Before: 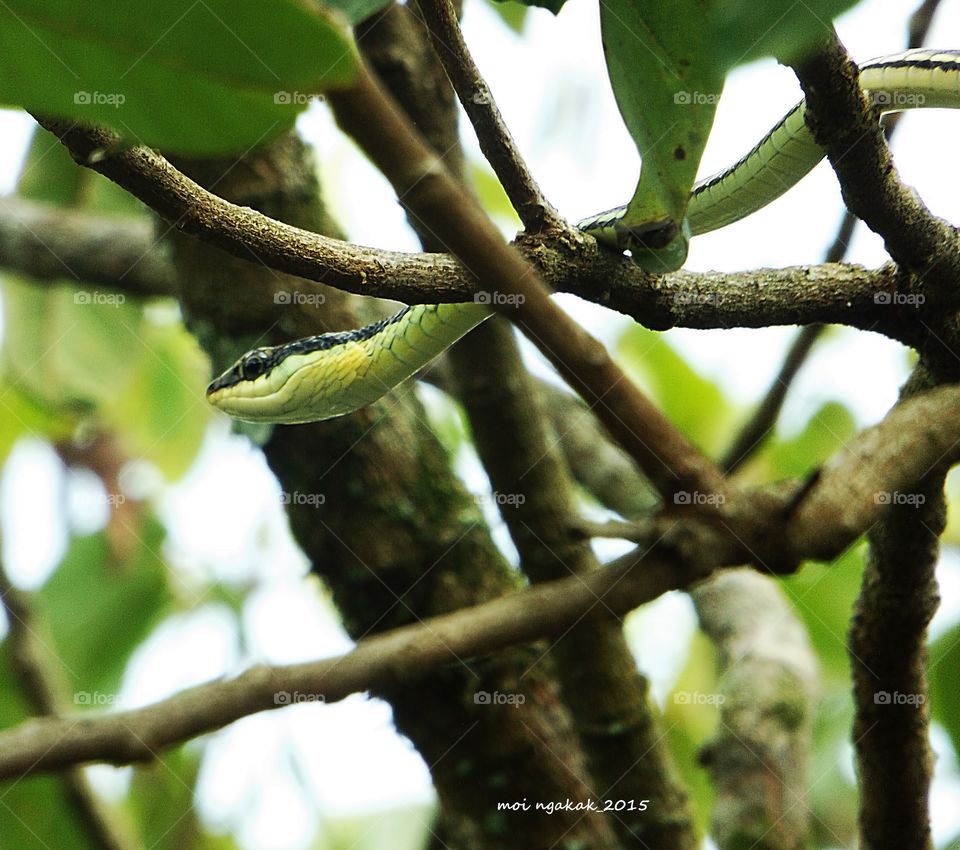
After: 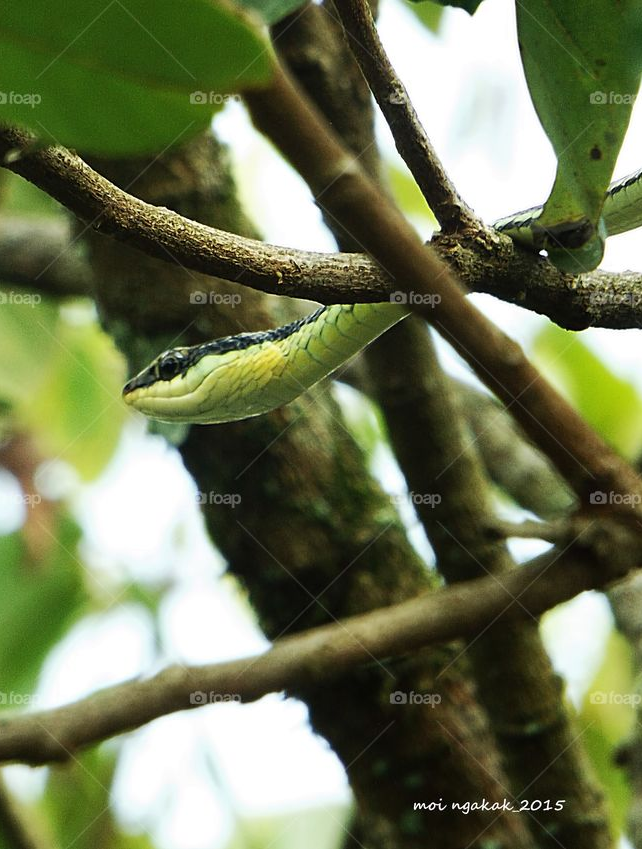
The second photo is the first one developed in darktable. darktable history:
crop and rotate: left 8.852%, right 24.23%
